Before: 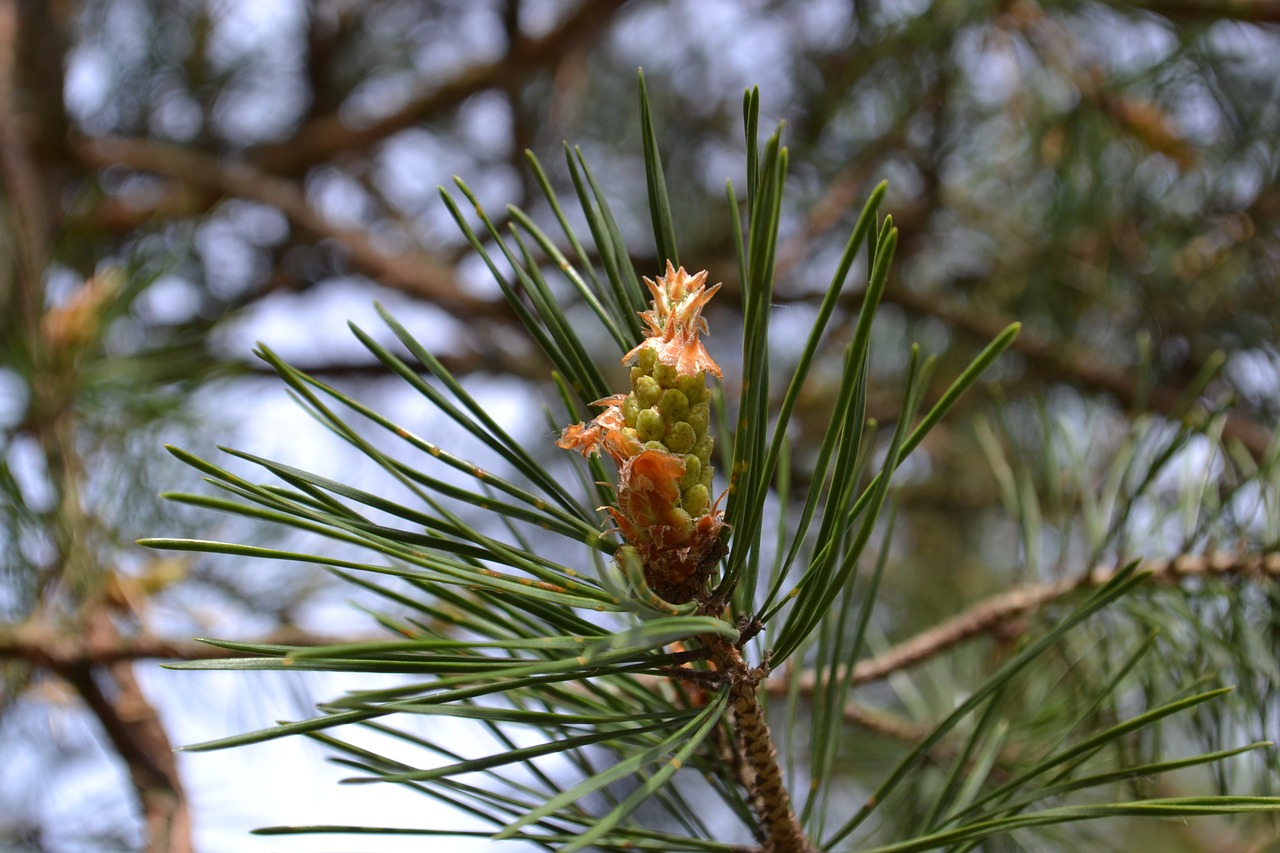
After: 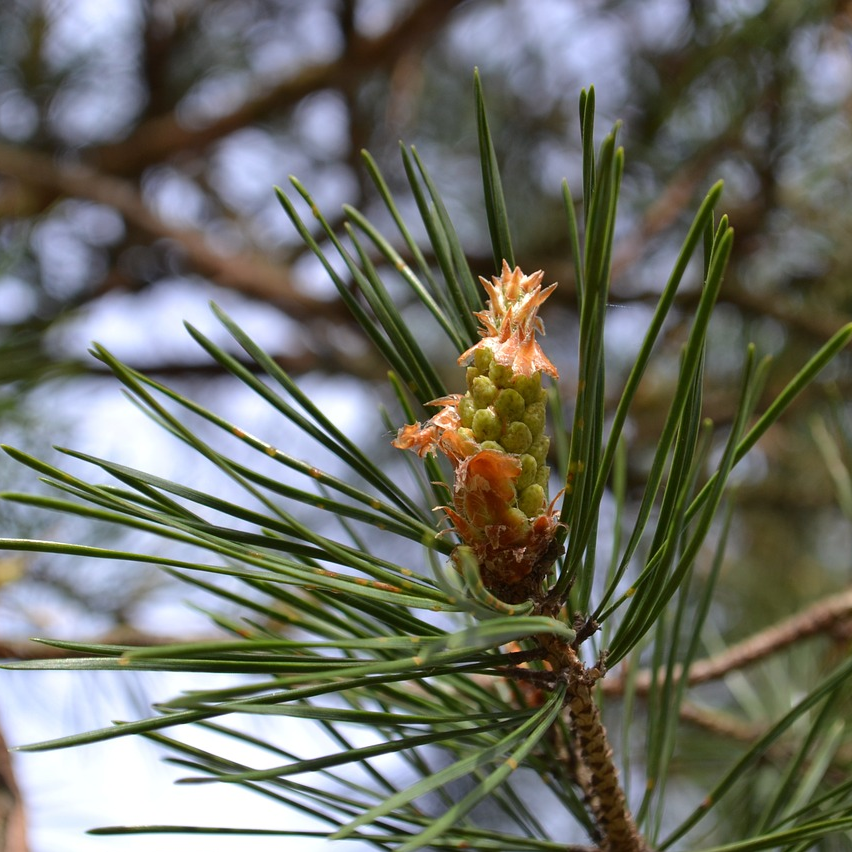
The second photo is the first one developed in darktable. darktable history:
crop and rotate: left 12.823%, right 20.556%
